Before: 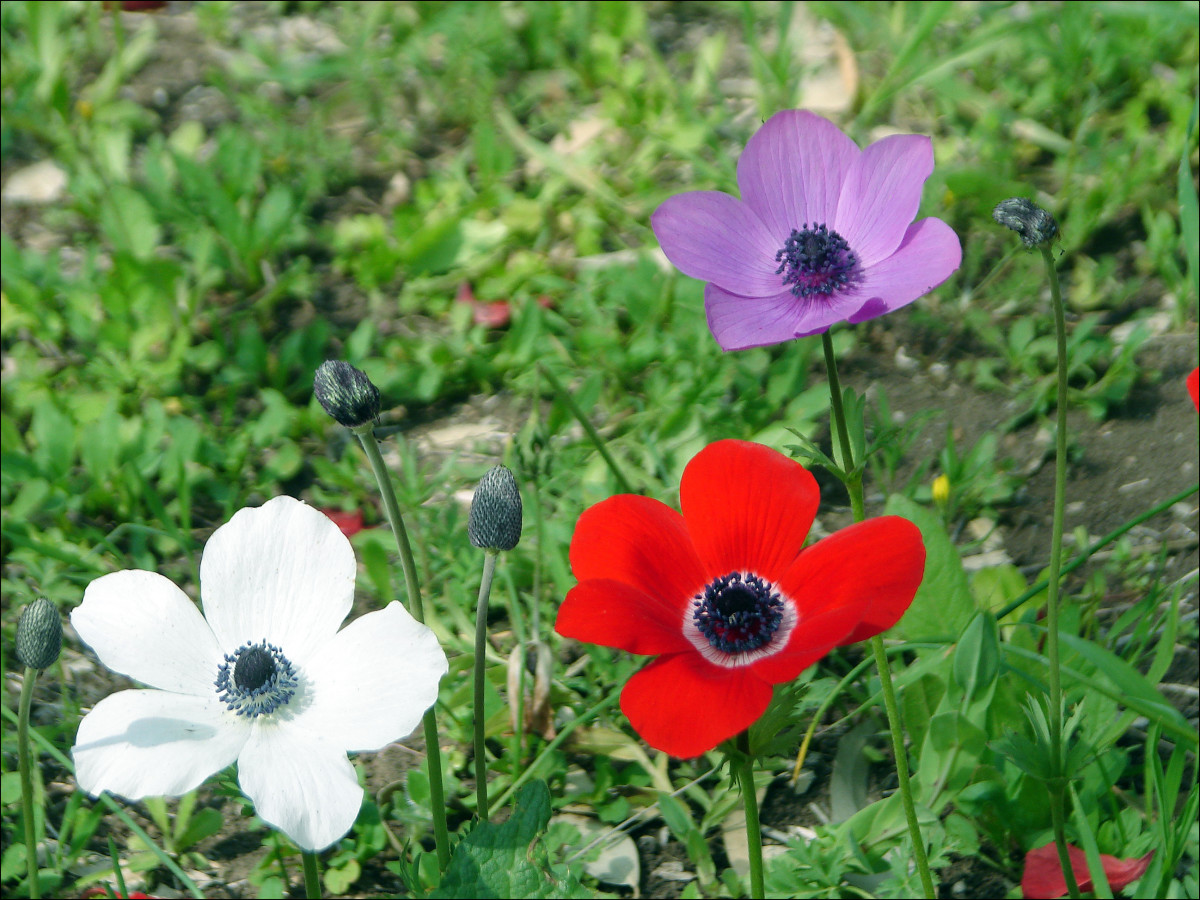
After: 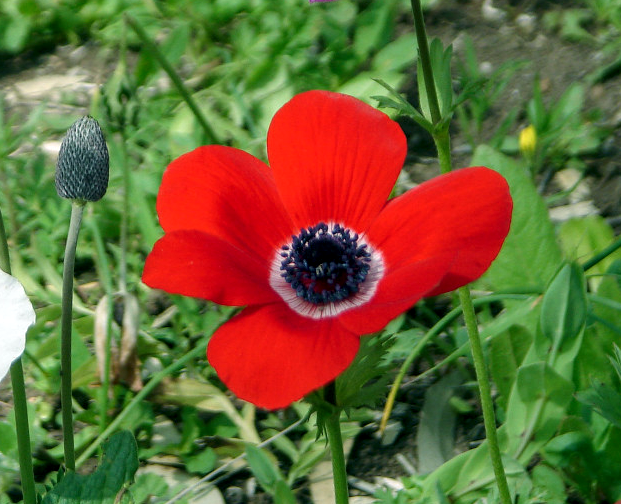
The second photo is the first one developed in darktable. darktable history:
local contrast: detail 130%
crop: left 34.479%, top 38.822%, right 13.718%, bottom 5.172%
